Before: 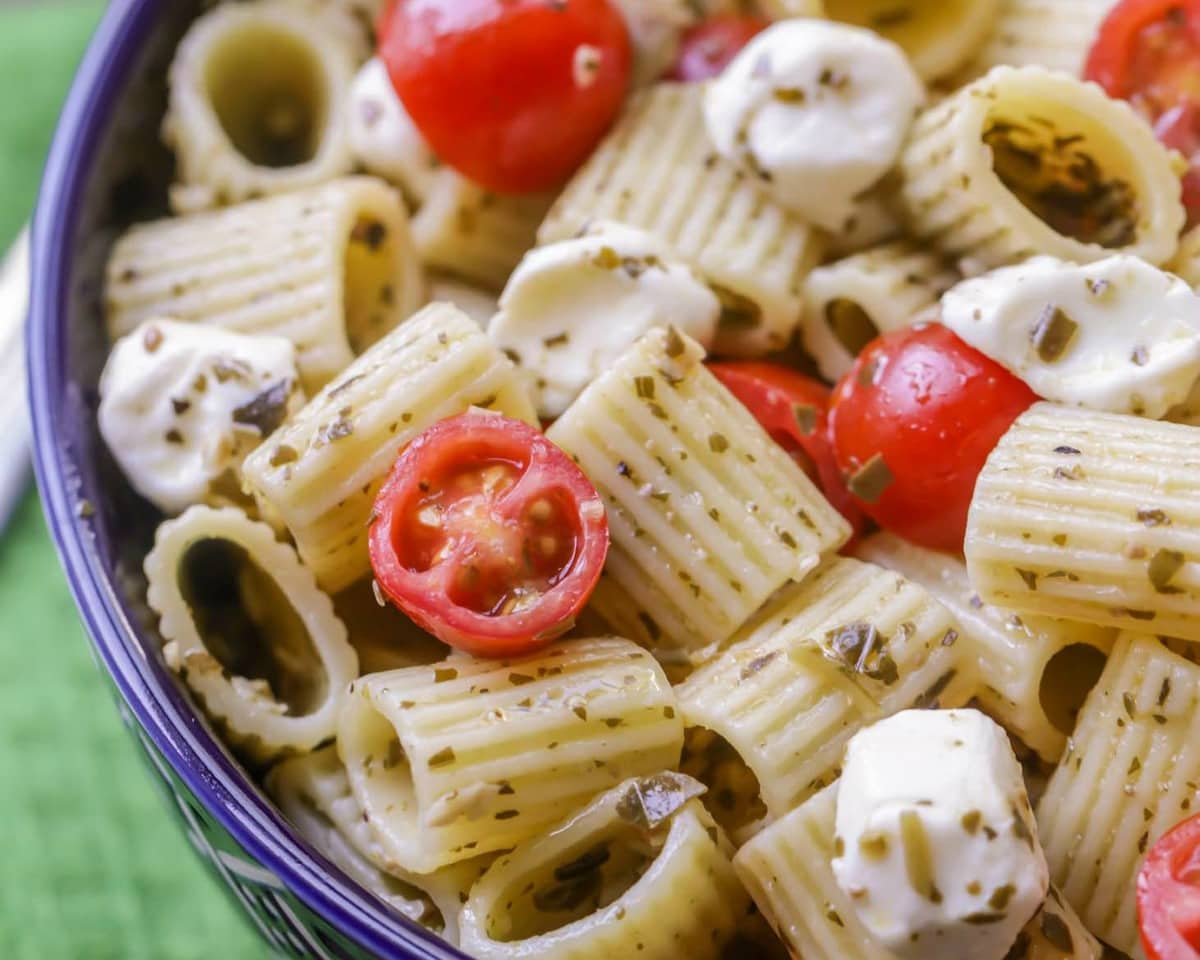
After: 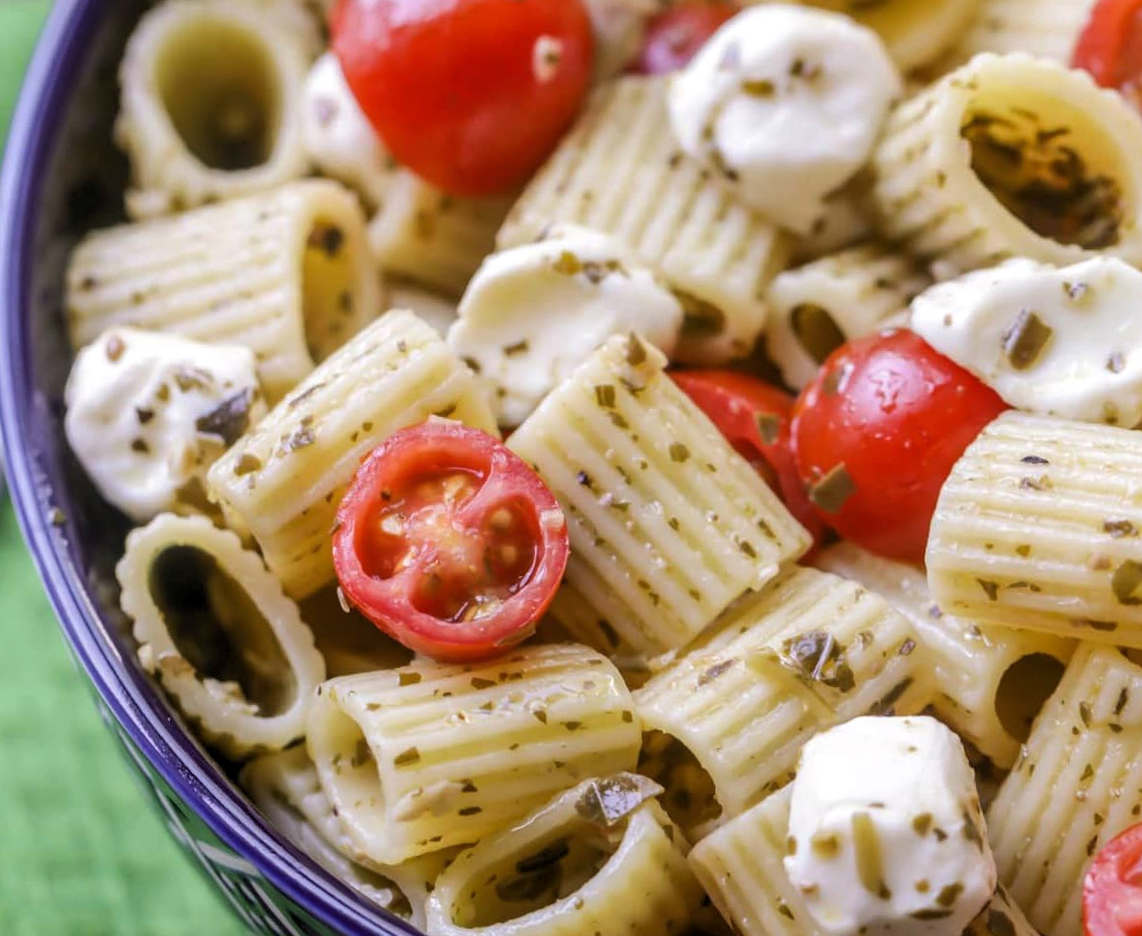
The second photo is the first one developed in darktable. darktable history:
rotate and perspective: rotation 0.074°, lens shift (vertical) 0.096, lens shift (horizontal) -0.041, crop left 0.043, crop right 0.952, crop top 0.024, crop bottom 0.979
levels: levels [0.031, 0.5, 0.969]
